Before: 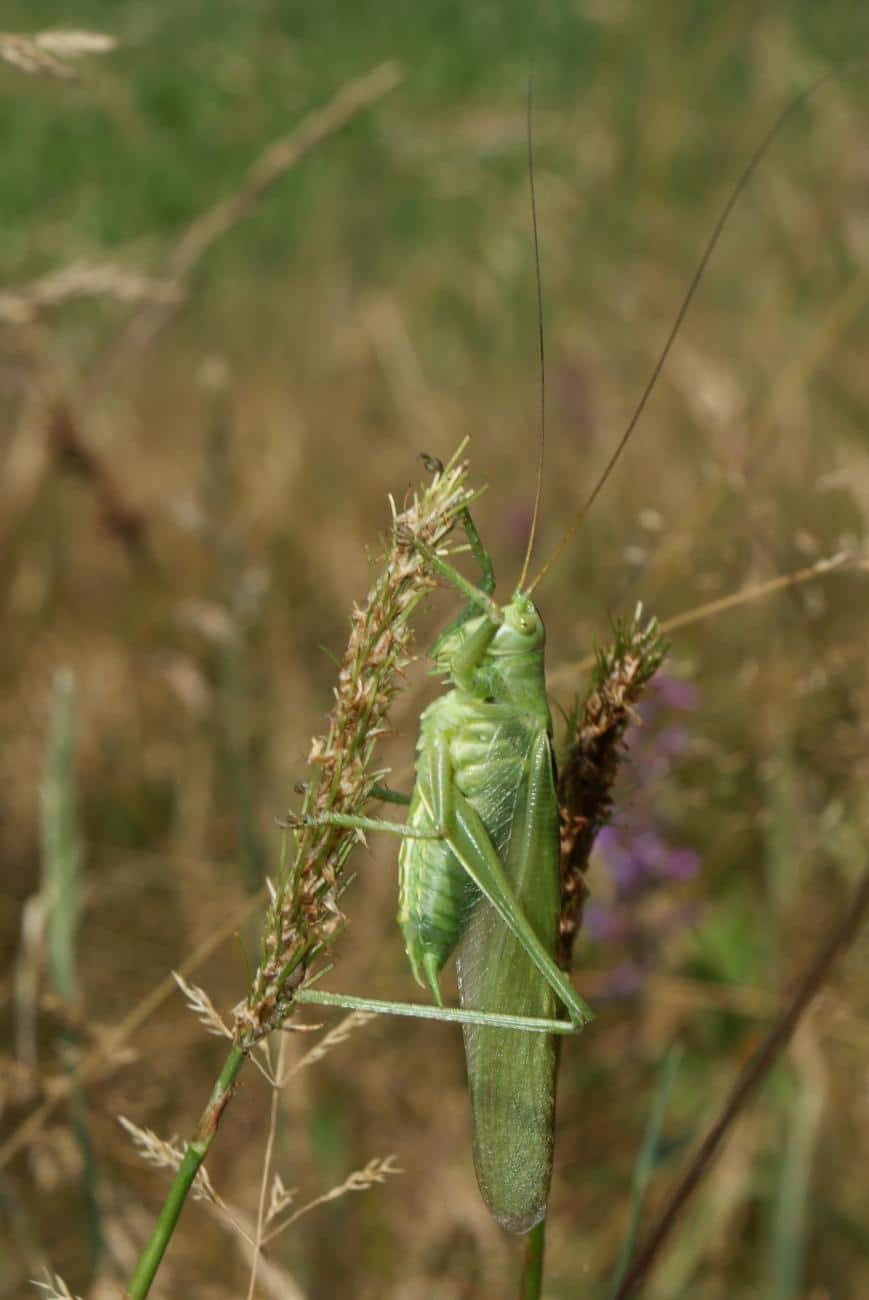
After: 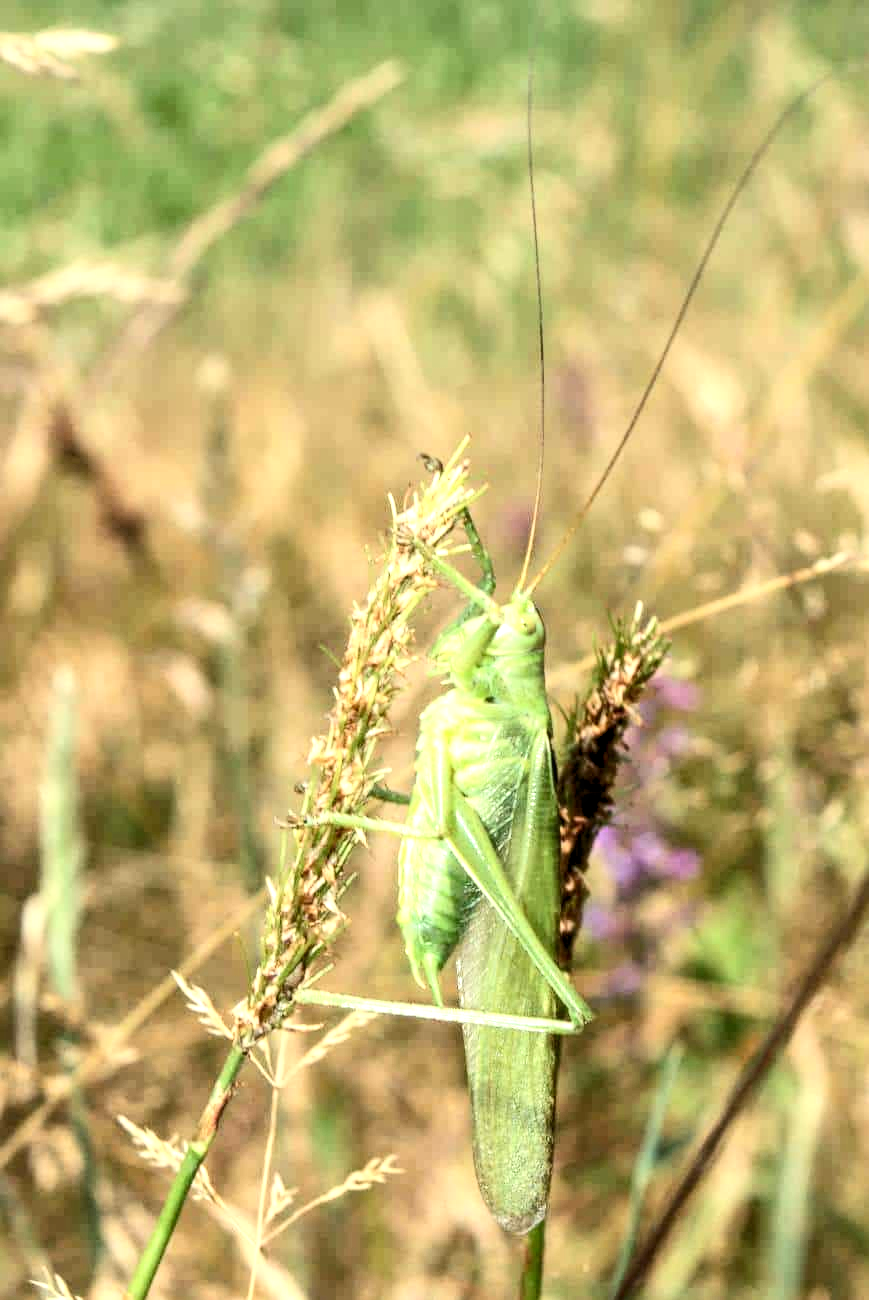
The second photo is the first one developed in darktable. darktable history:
rgb levels: levels [[0.013, 0.434, 0.89], [0, 0.5, 1], [0, 0.5, 1]]
contrast brightness saturation: contrast 0.28
local contrast: on, module defaults
exposure: exposure 1.2 EV, compensate highlight preservation false
